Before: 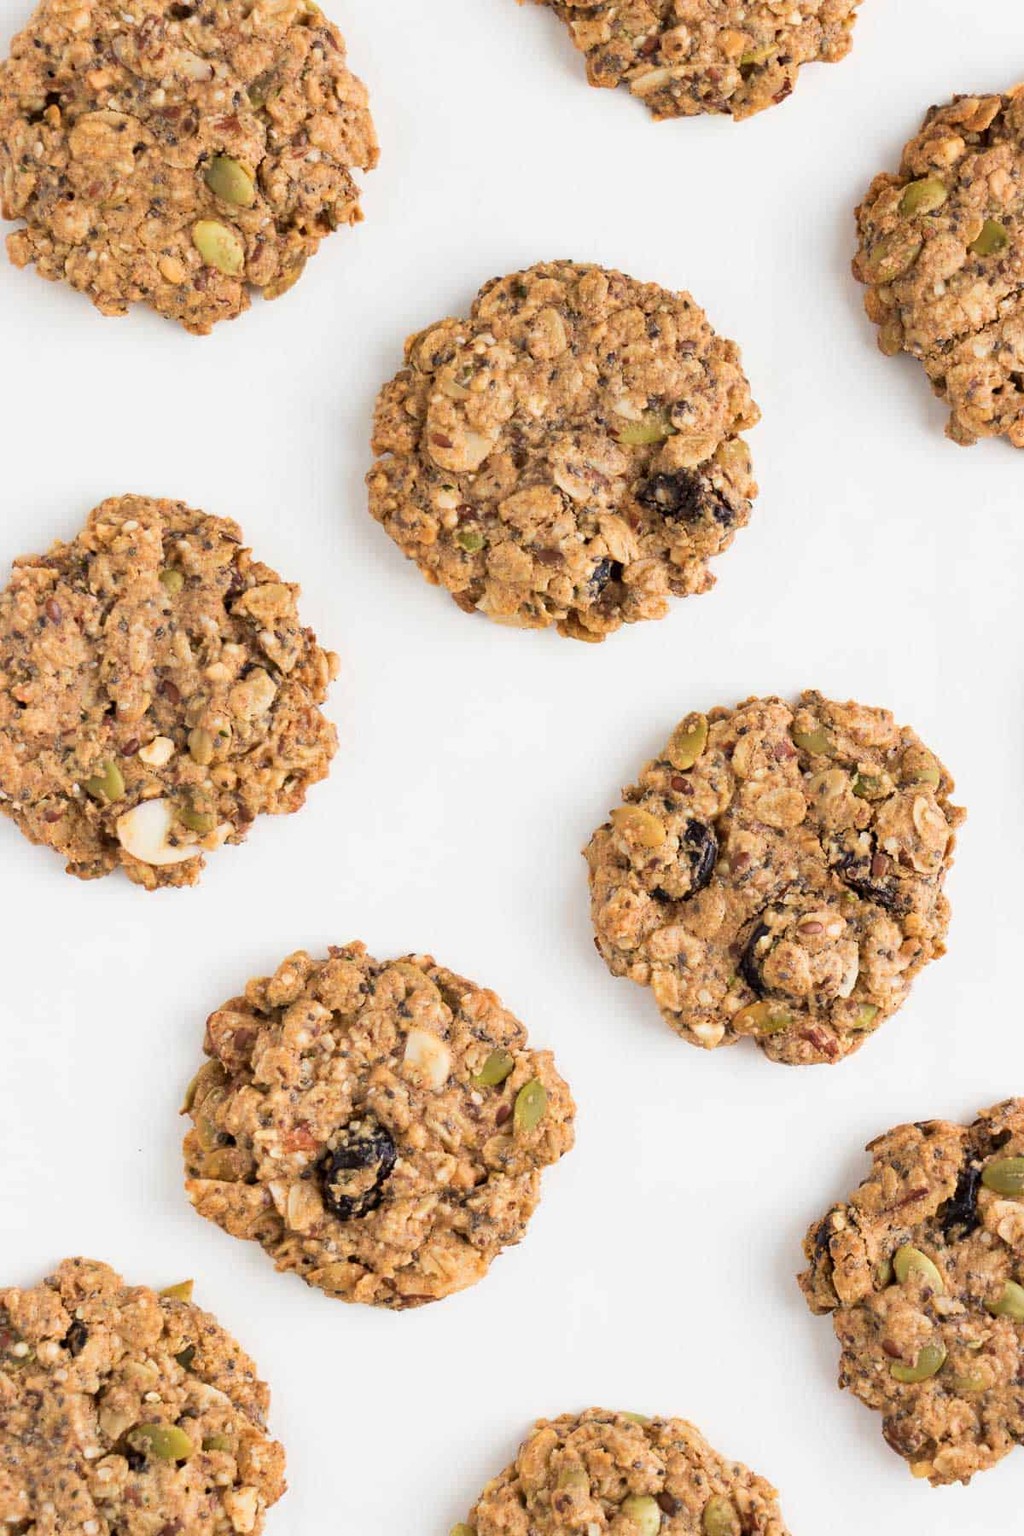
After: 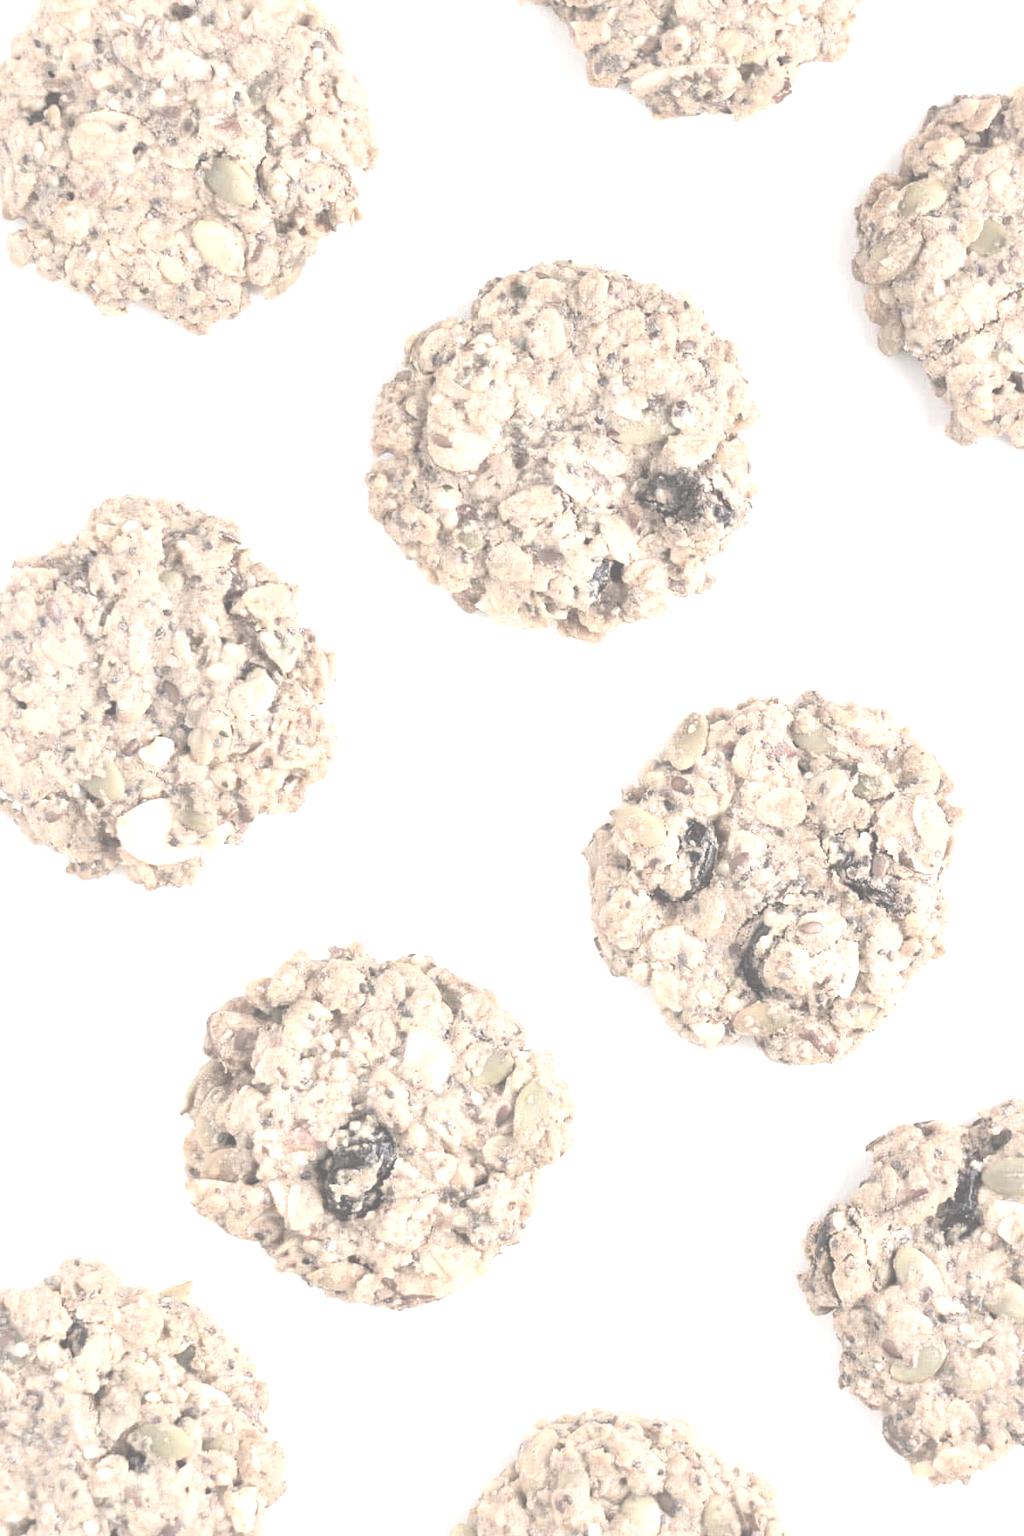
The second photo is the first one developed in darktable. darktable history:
contrast brightness saturation: contrast -0.32, brightness 0.75, saturation -0.78
local contrast: mode bilateral grid, contrast 20, coarseness 100, detail 150%, midtone range 0.2
tone equalizer: -8 EV -0.75 EV, -7 EV -0.7 EV, -6 EV -0.6 EV, -5 EV -0.4 EV, -3 EV 0.4 EV, -2 EV 0.6 EV, -1 EV 0.7 EV, +0 EV 0.75 EV, edges refinement/feathering 500, mask exposure compensation -1.57 EV, preserve details no
exposure: black level correction 0, exposure 1.015 EV, compensate exposure bias true, compensate highlight preservation false
